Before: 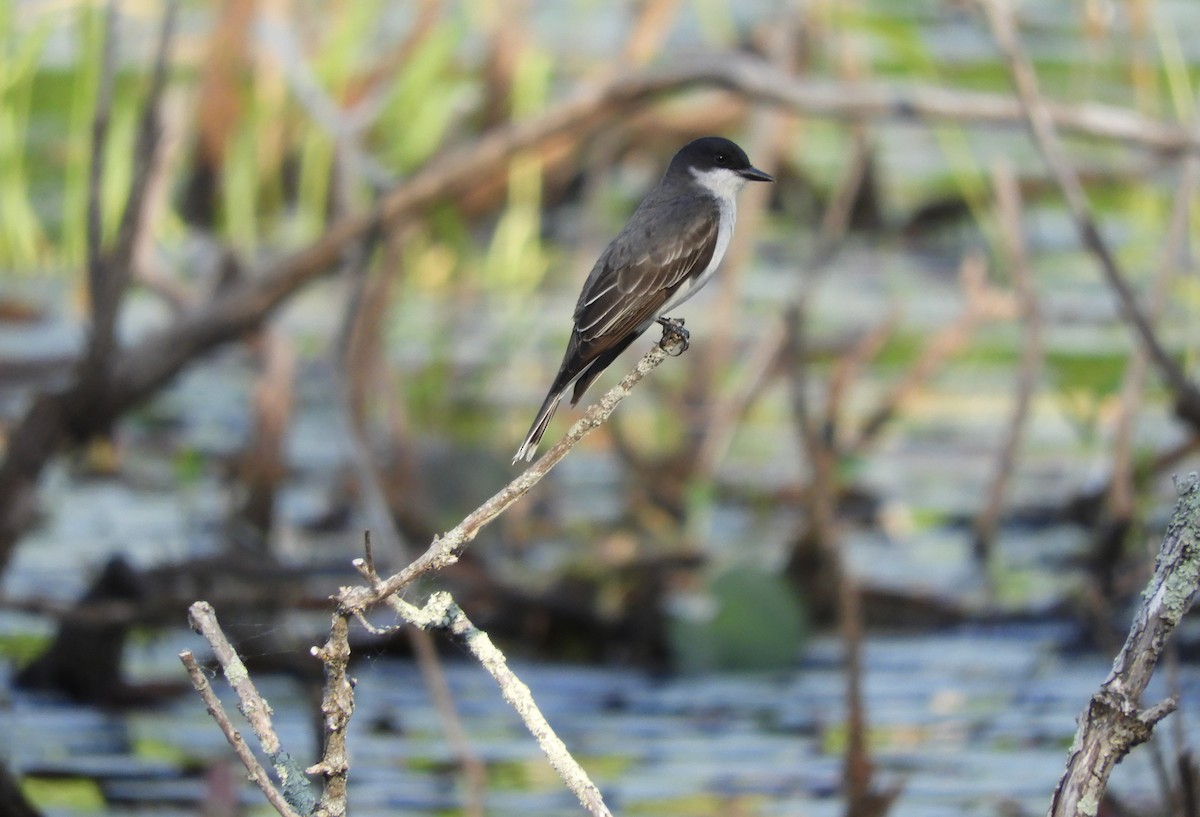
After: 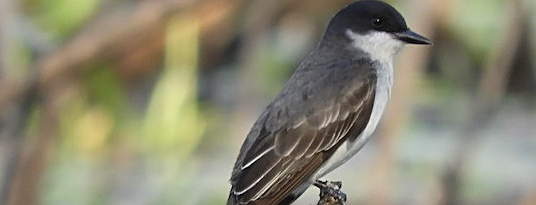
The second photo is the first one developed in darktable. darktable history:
crop: left 28.64%, top 16.832%, right 26.637%, bottom 58.055%
sharpen: on, module defaults
